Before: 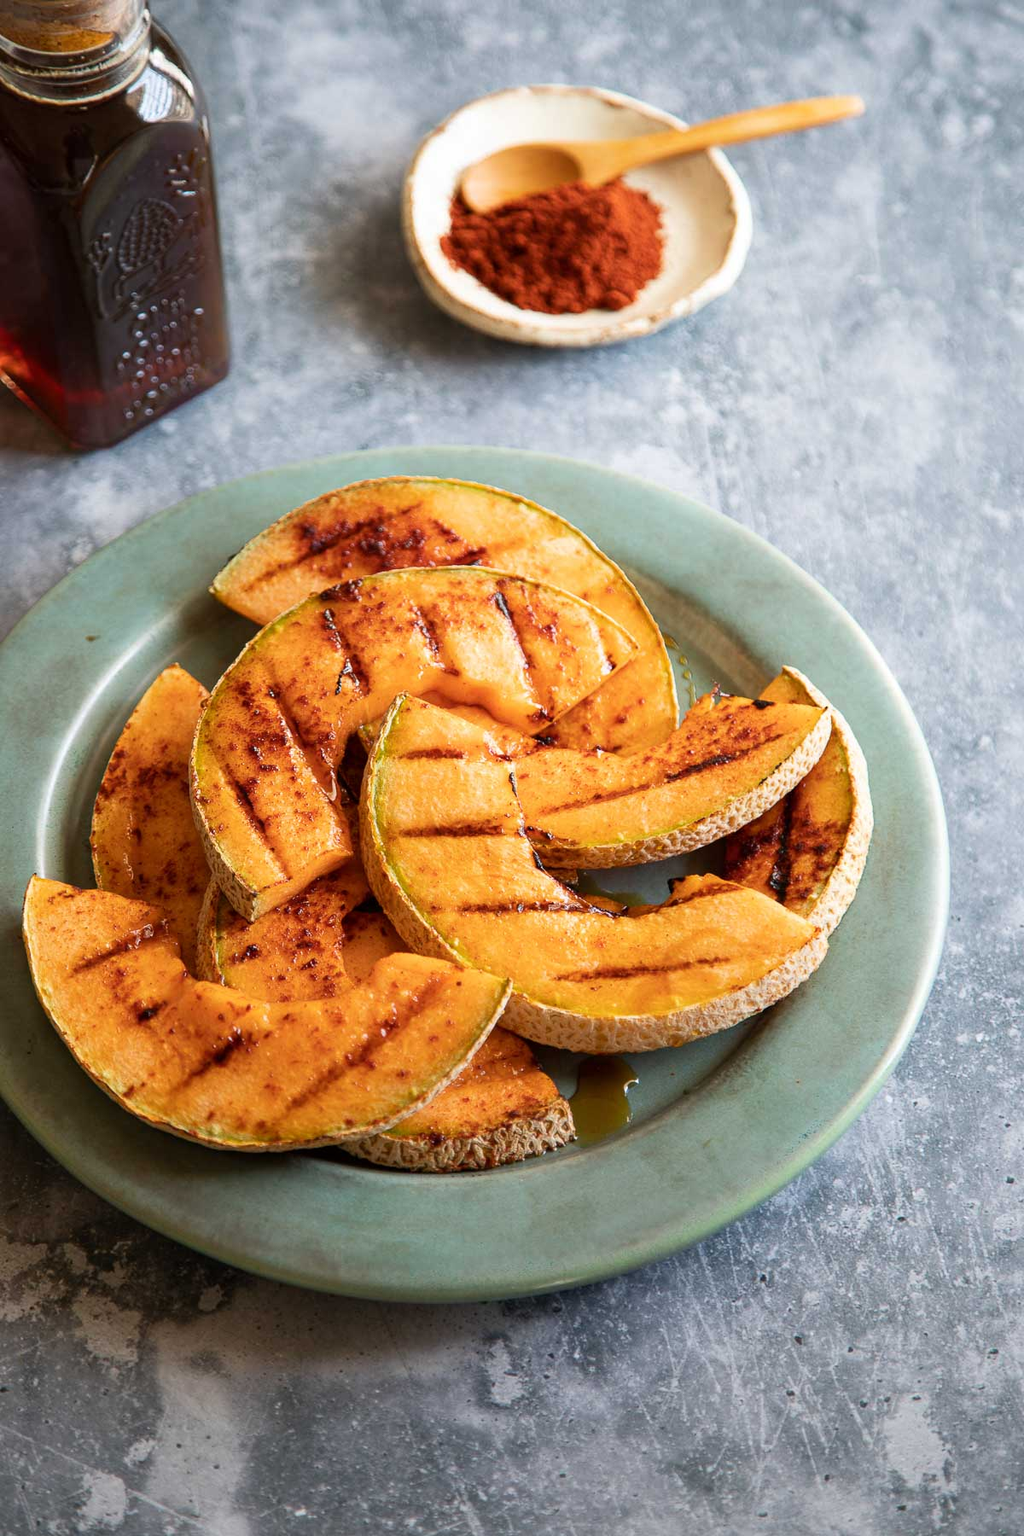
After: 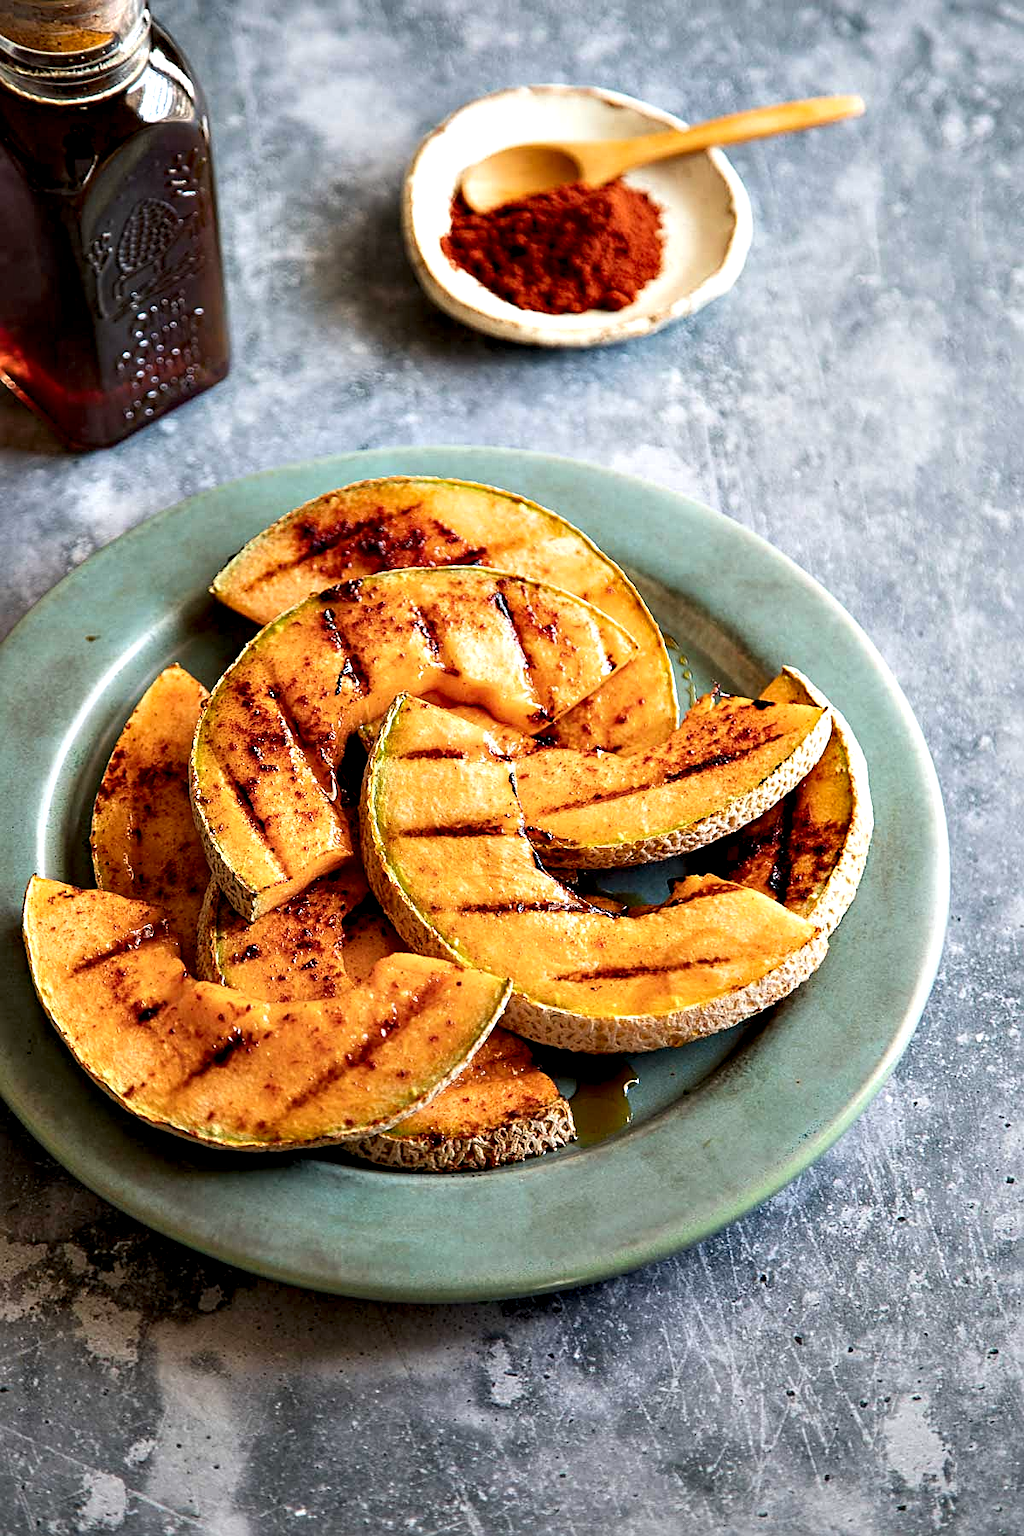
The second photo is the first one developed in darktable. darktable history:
sharpen: on, module defaults
contrast equalizer: octaves 7, y [[0.6 ×6], [0.55 ×6], [0 ×6], [0 ×6], [0 ×6]]
